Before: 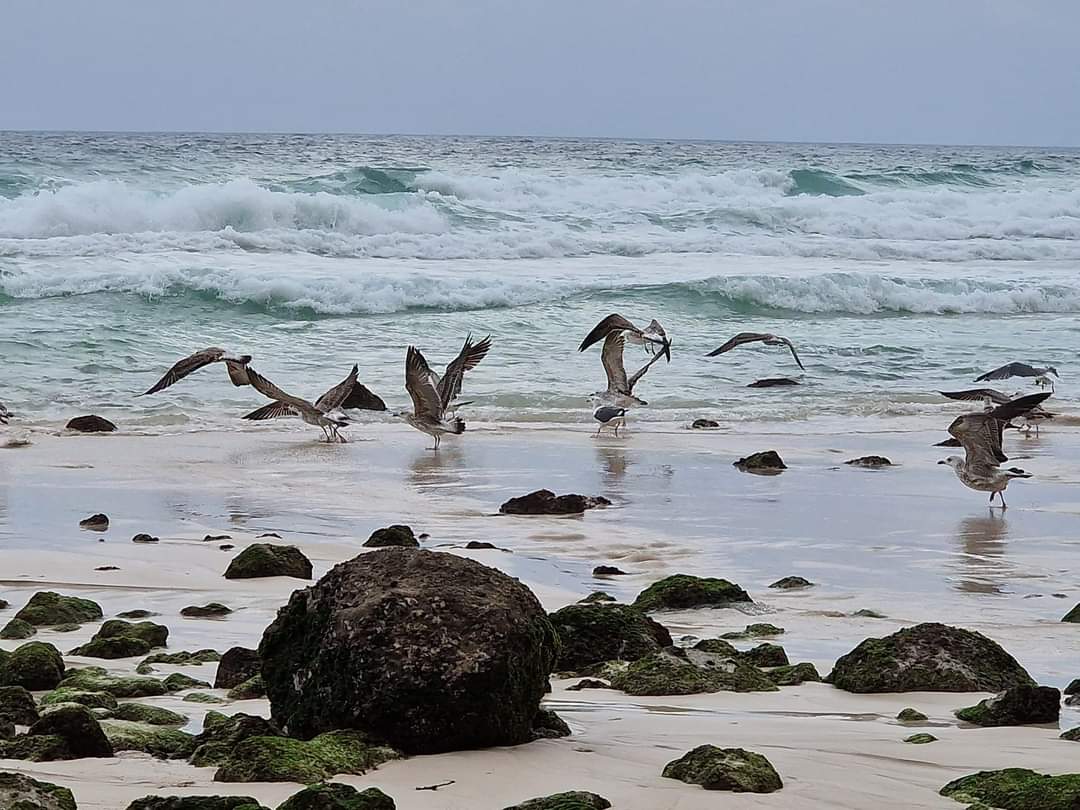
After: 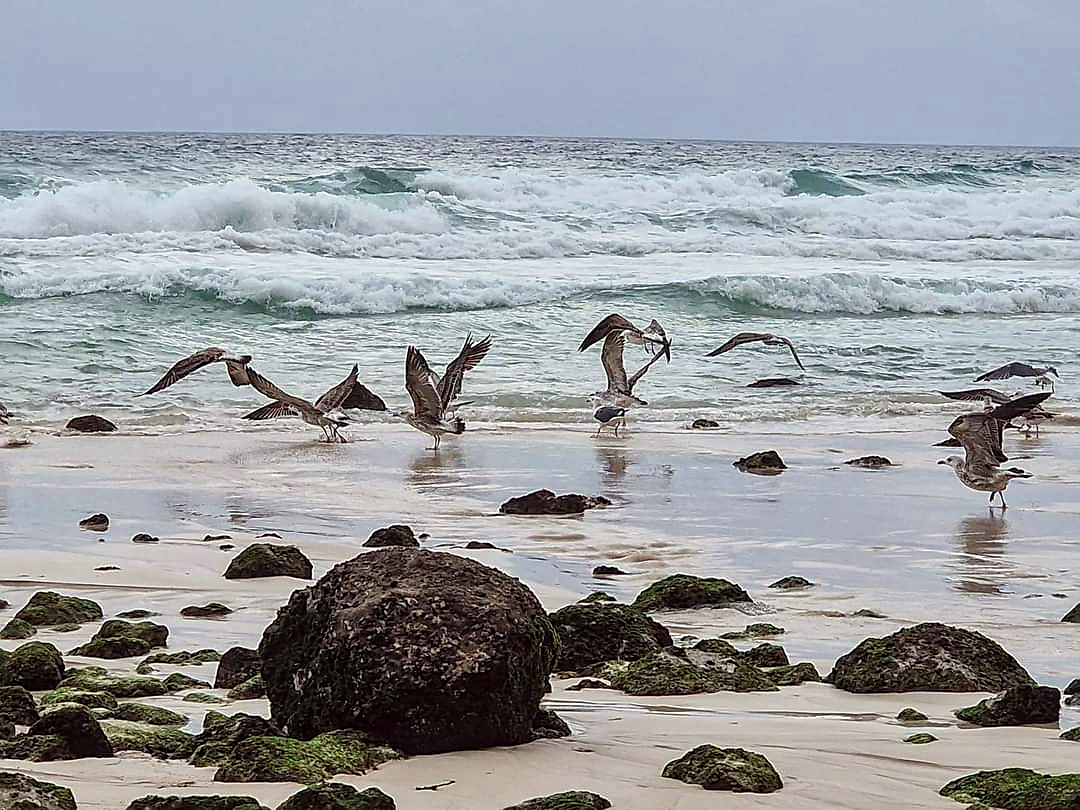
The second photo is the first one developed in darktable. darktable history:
color correction: highlights a* -0.95, highlights b* 4.5, shadows a* 3.55
local contrast: detail 130%
exposure: exposure 0.2 EV, compensate highlight preservation false
sharpen: on, module defaults
